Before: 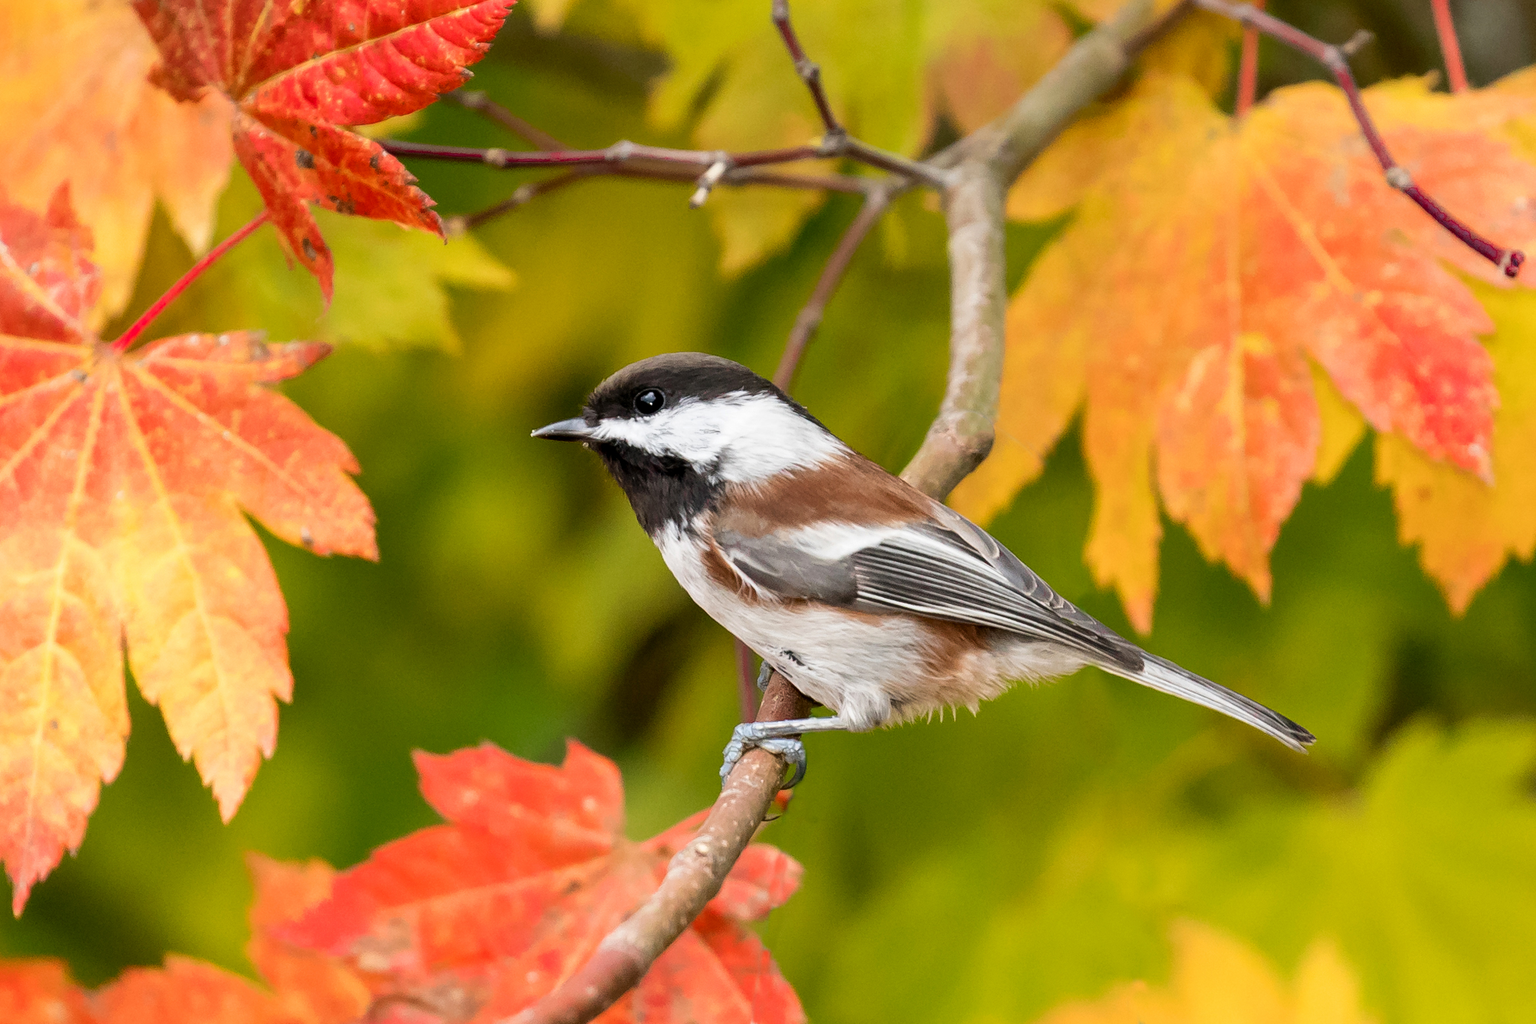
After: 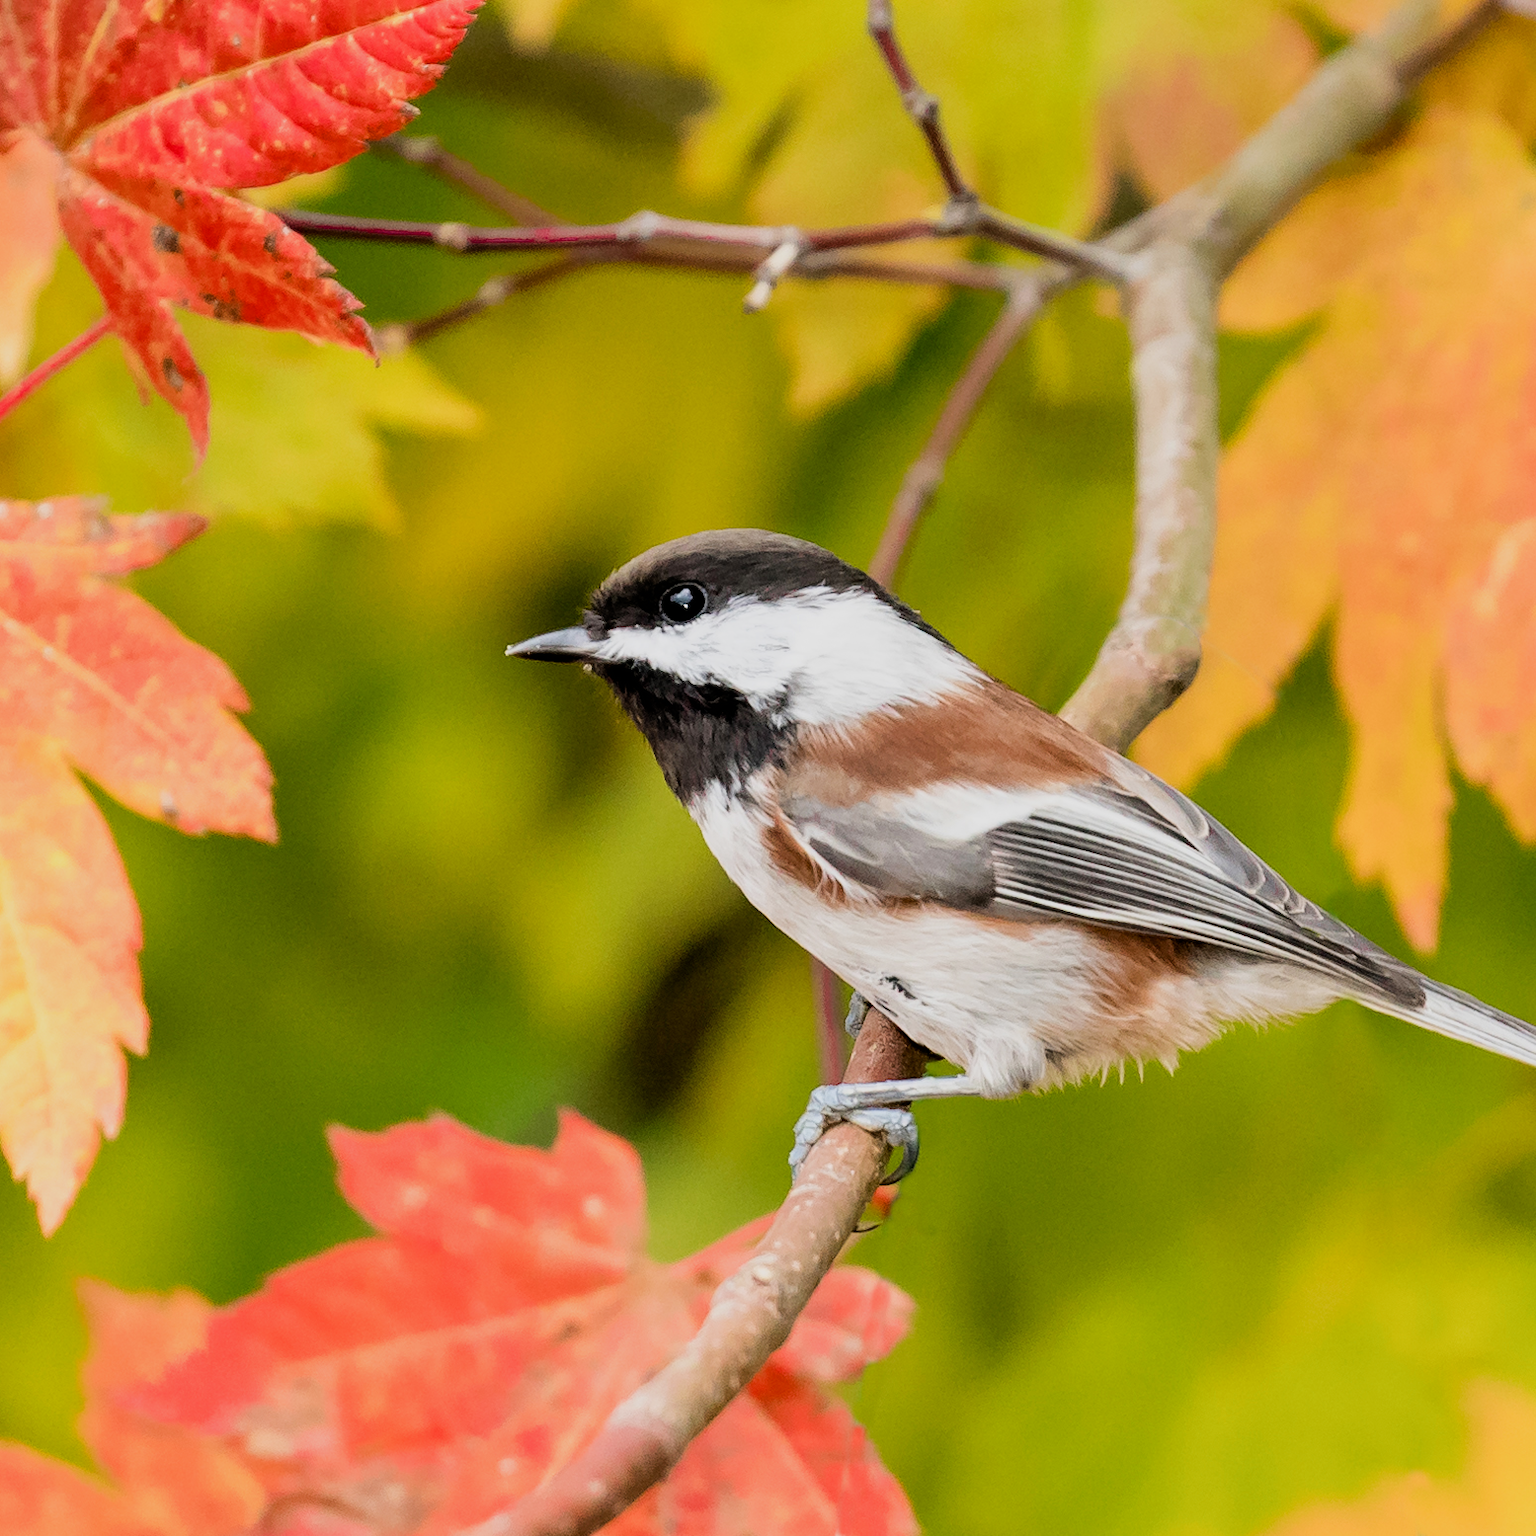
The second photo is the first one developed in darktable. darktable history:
exposure: black level correction 0.001, exposure 0.5 EV, compensate exposure bias true, compensate highlight preservation false
crop and rotate: left 12.673%, right 20.66%
filmic rgb: black relative exposure -7.65 EV, white relative exposure 4.56 EV, hardness 3.61
